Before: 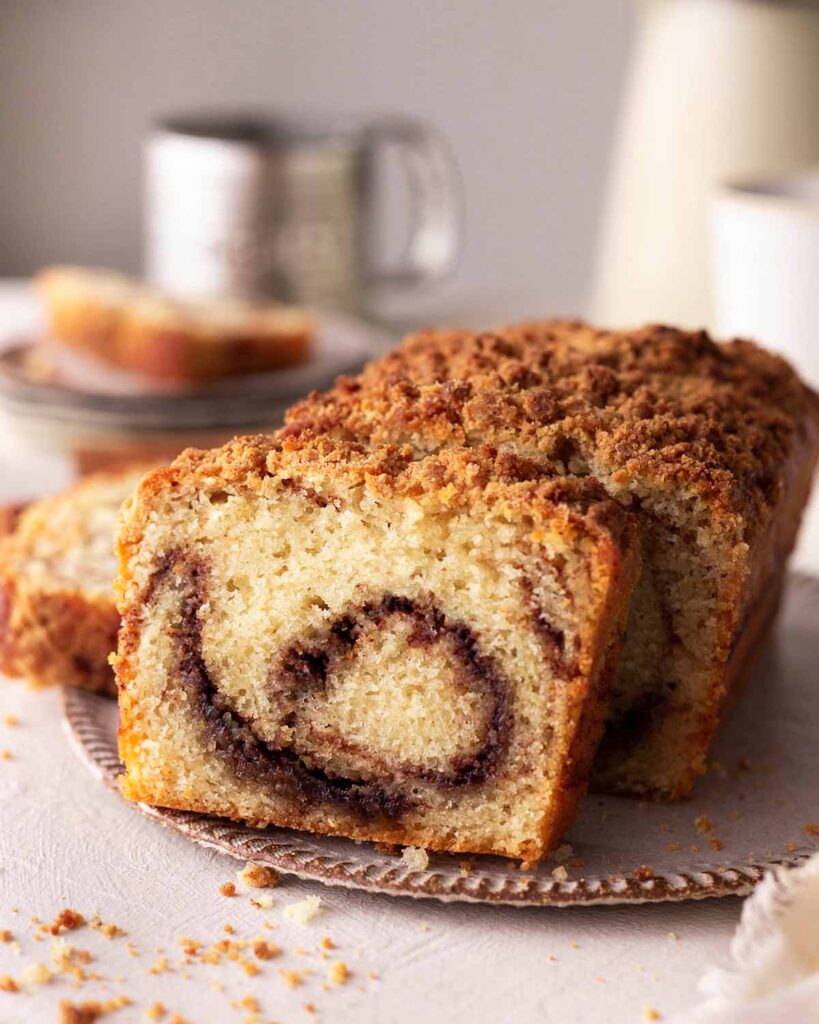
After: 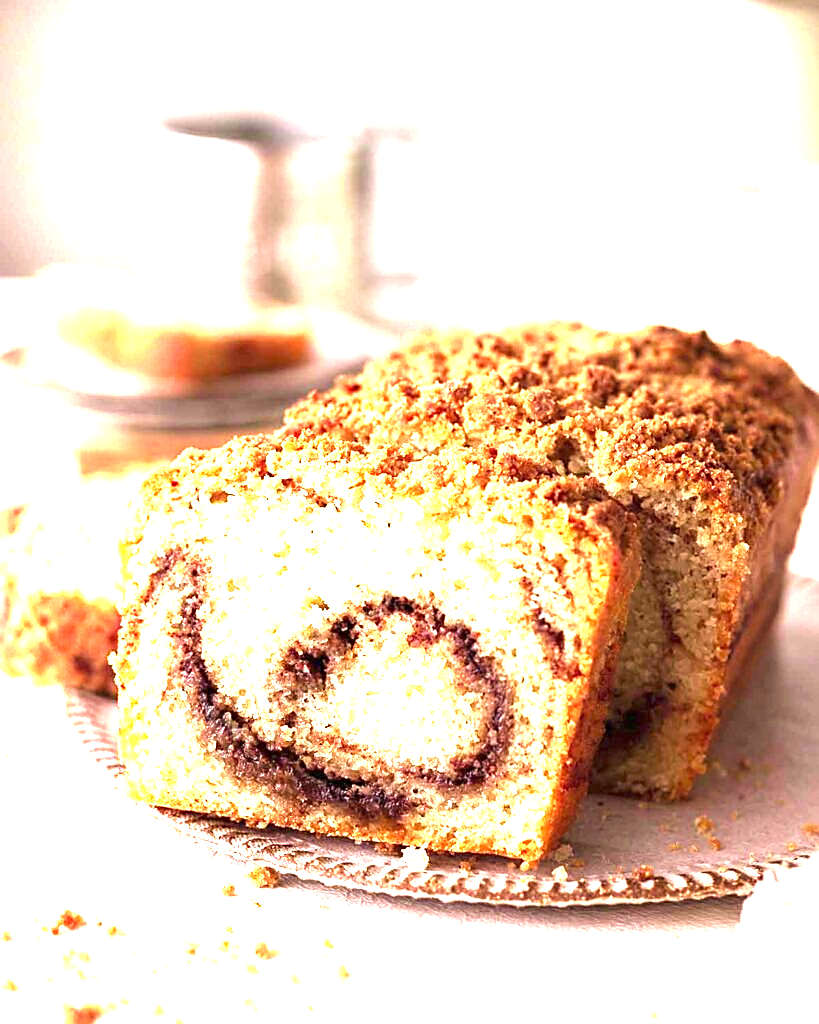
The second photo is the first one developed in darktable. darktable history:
velvia: on, module defaults
sharpen: amount 0.585
exposure: black level correction 0, exposure 2.138 EV, compensate highlight preservation false
